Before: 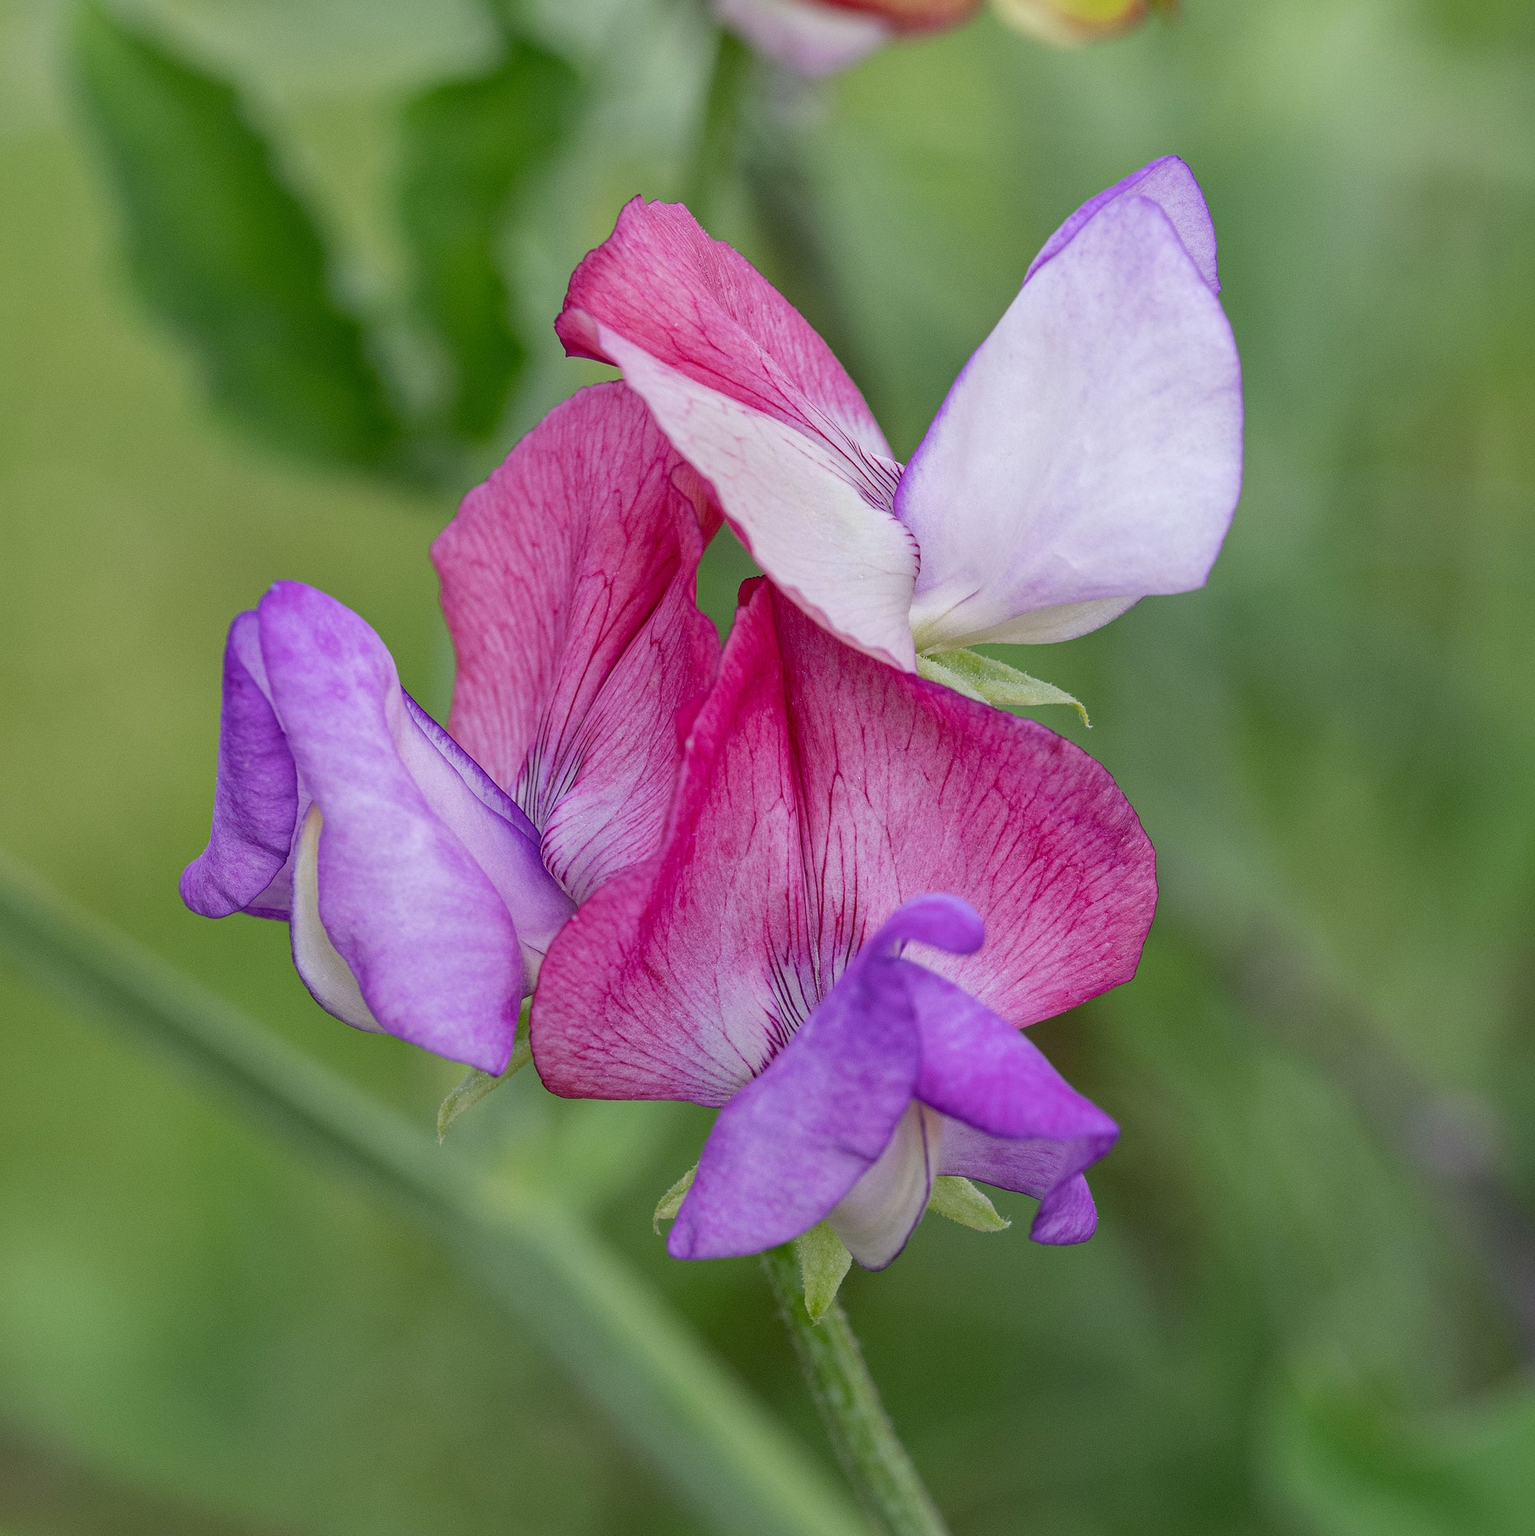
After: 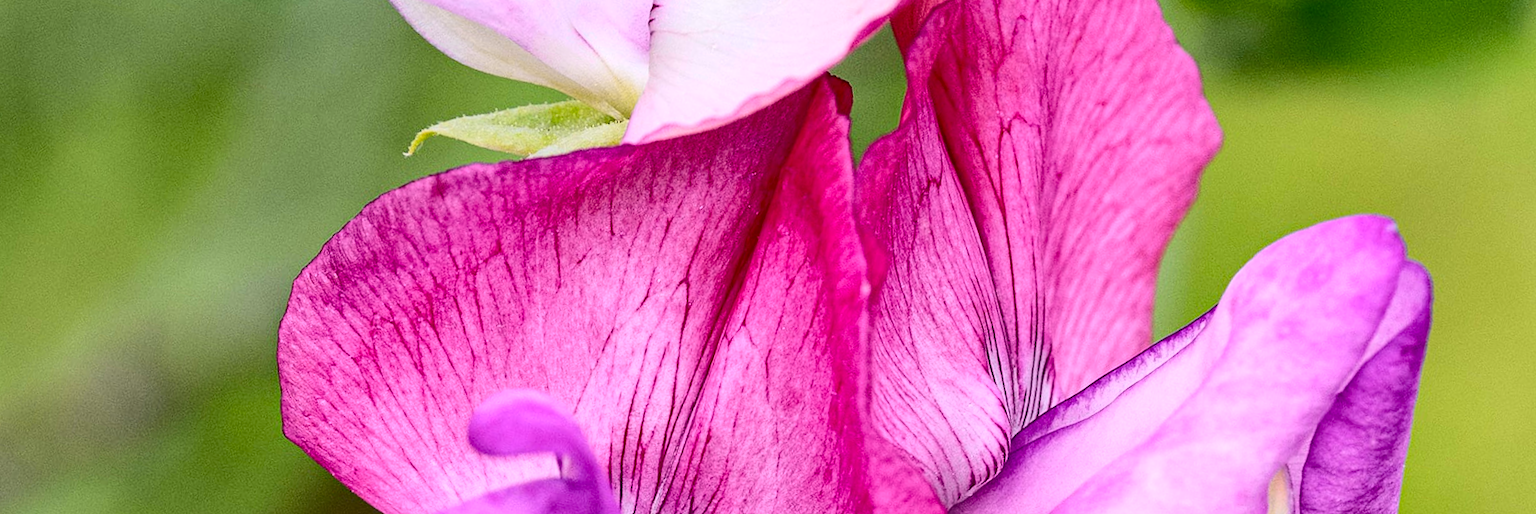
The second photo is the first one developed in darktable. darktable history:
crop and rotate: angle 16.12°, top 30.835%, bottom 35.653%
tone equalizer: -8 EV -0.417 EV, -7 EV -0.389 EV, -6 EV -0.333 EV, -5 EV -0.222 EV, -3 EV 0.222 EV, -2 EV 0.333 EV, -1 EV 0.389 EV, +0 EV 0.417 EV, edges refinement/feathering 500, mask exposure compensation -1.57 EV, preserve details no
tone curve: curves: ch0 [(0, 0.023) (0.103, 0.087) (0.295, 0.297) (0.445, 0.531) (0.553, 0.665) (0.735, 0.843) (0.994, 1)]; ch1 [(0, 0) (0.414, 0.395) (0.447, 0.447) (0.485, 0.5) (0.512, 0.524) (0.542, 0.581) (0.581, 0.632) (0.646, 0.715) (1, 1)]; ch2 [(0, 0) (0.369, 0.388) (0.449, 0.431) (0.478, 0.471) (0.516, 0.517) (0.579, 0.624) (0.674, 0.775) (1, 1)], color space Lab, independent channels, preserve colors none
rotate and perspective: rotation 2.17°, automatic cropping off
